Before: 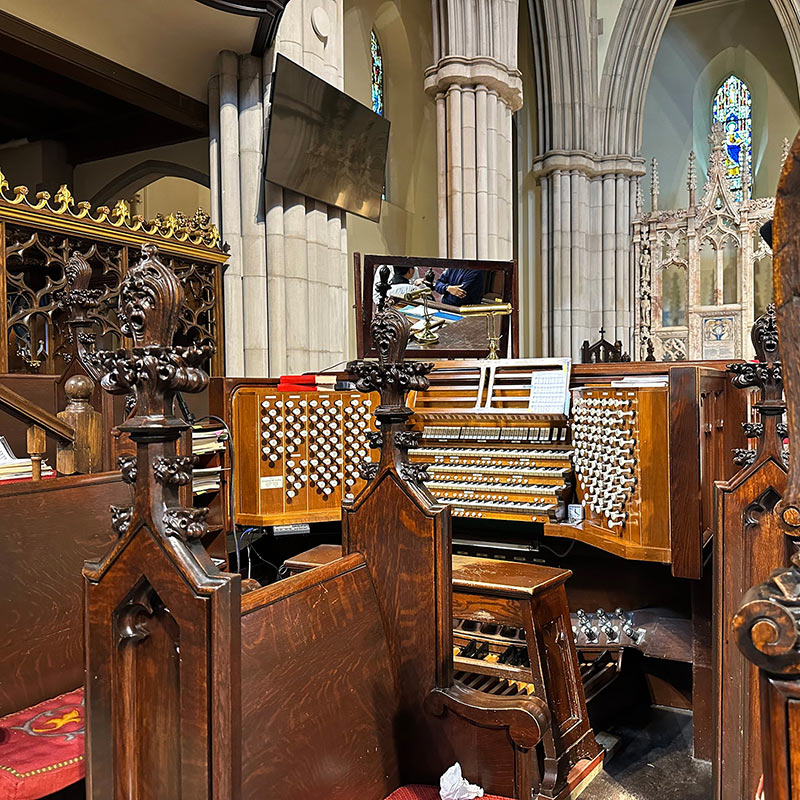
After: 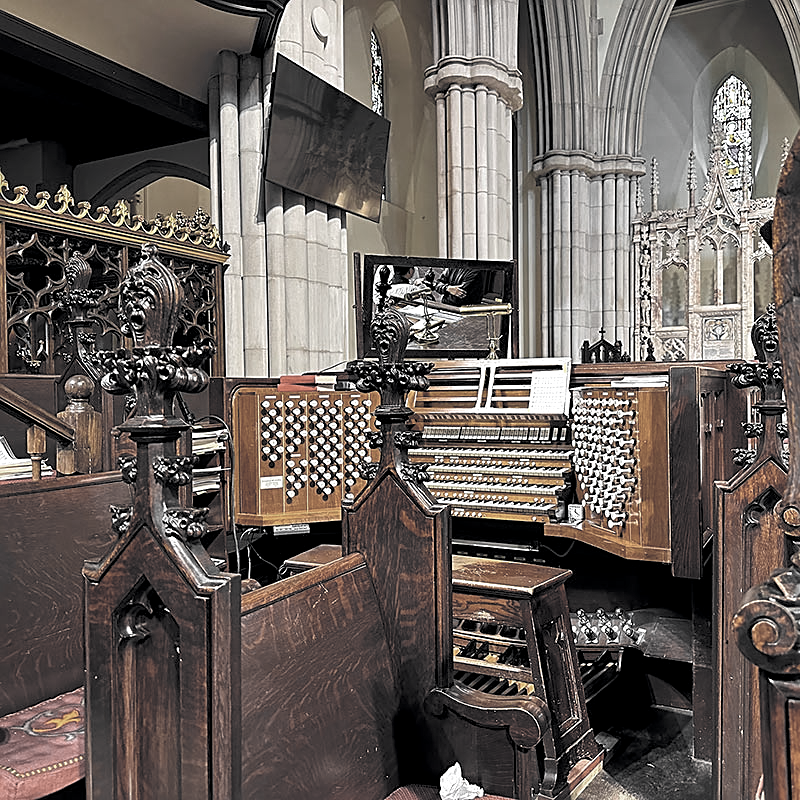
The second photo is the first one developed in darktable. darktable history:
color balance rgb: global offset › chroma 0.244%, global offset › hue 256.15°, perceptual saturation grading › global saturation 19.452%, global vibrance 9.576%
local contrast: highlights 107%, shadows 100%, detail 119%, midtone range 0.2
sharpen: on, module defaults
color zones: curves: ch0 [(0, 0.613) (0.01, 0.613) (0.245, 0.448) (0.498, 0.529) (0.642, 0.665) (0.879, 0.777) (0.99, 0.613)]; ch1 [(0, 0.035) (0.121, 0.189) (0.259, 0.197) (0.415, 0.061) (0.589, 0.022) (0.732, 0.022) (0.857, 0.026) (0.991, 0.053)]
tone equalizer: mask exposure compensation -0.501 EV
